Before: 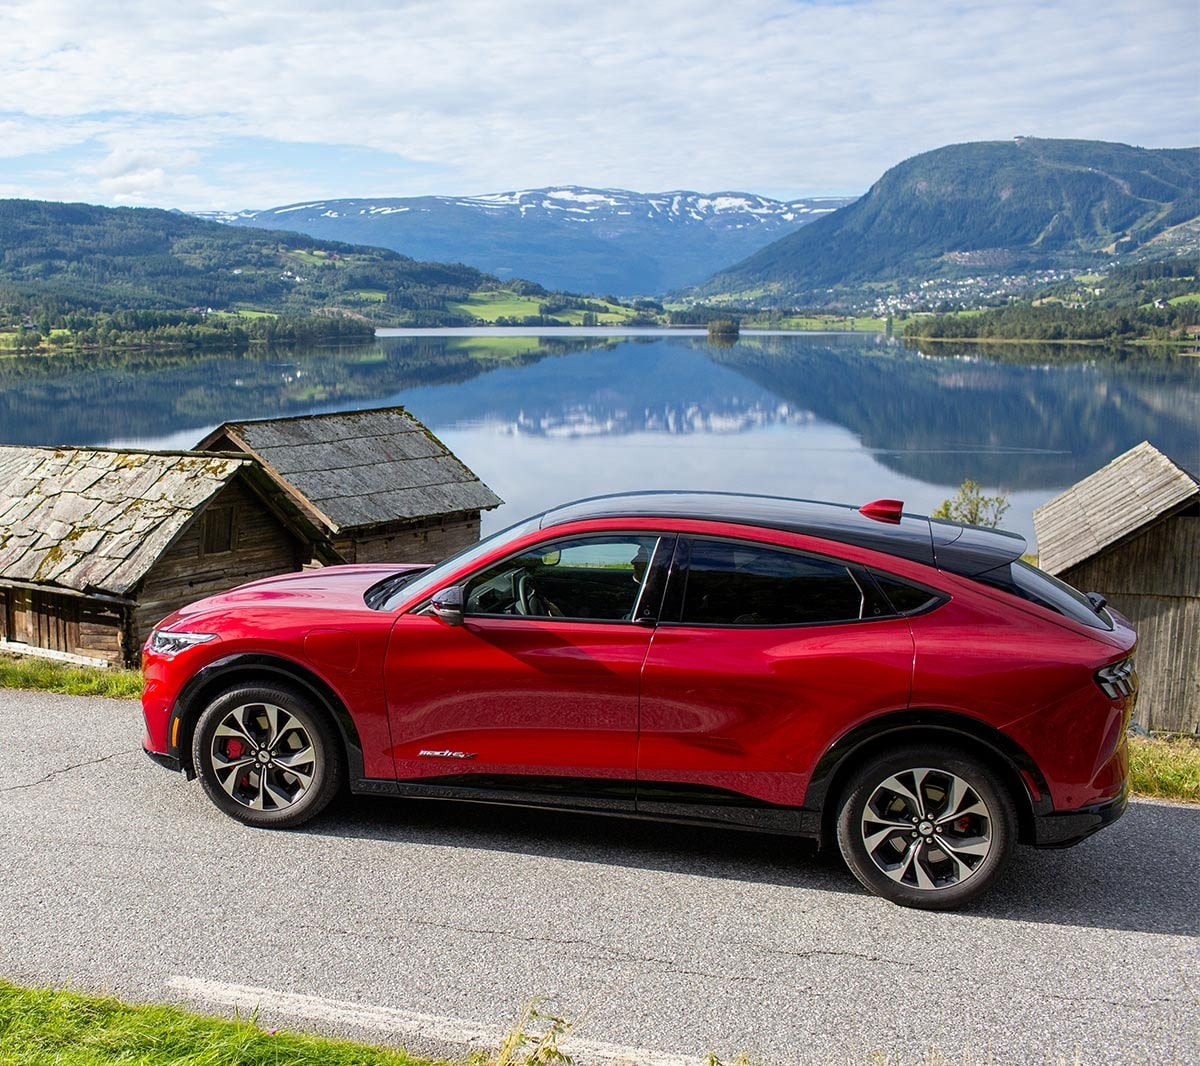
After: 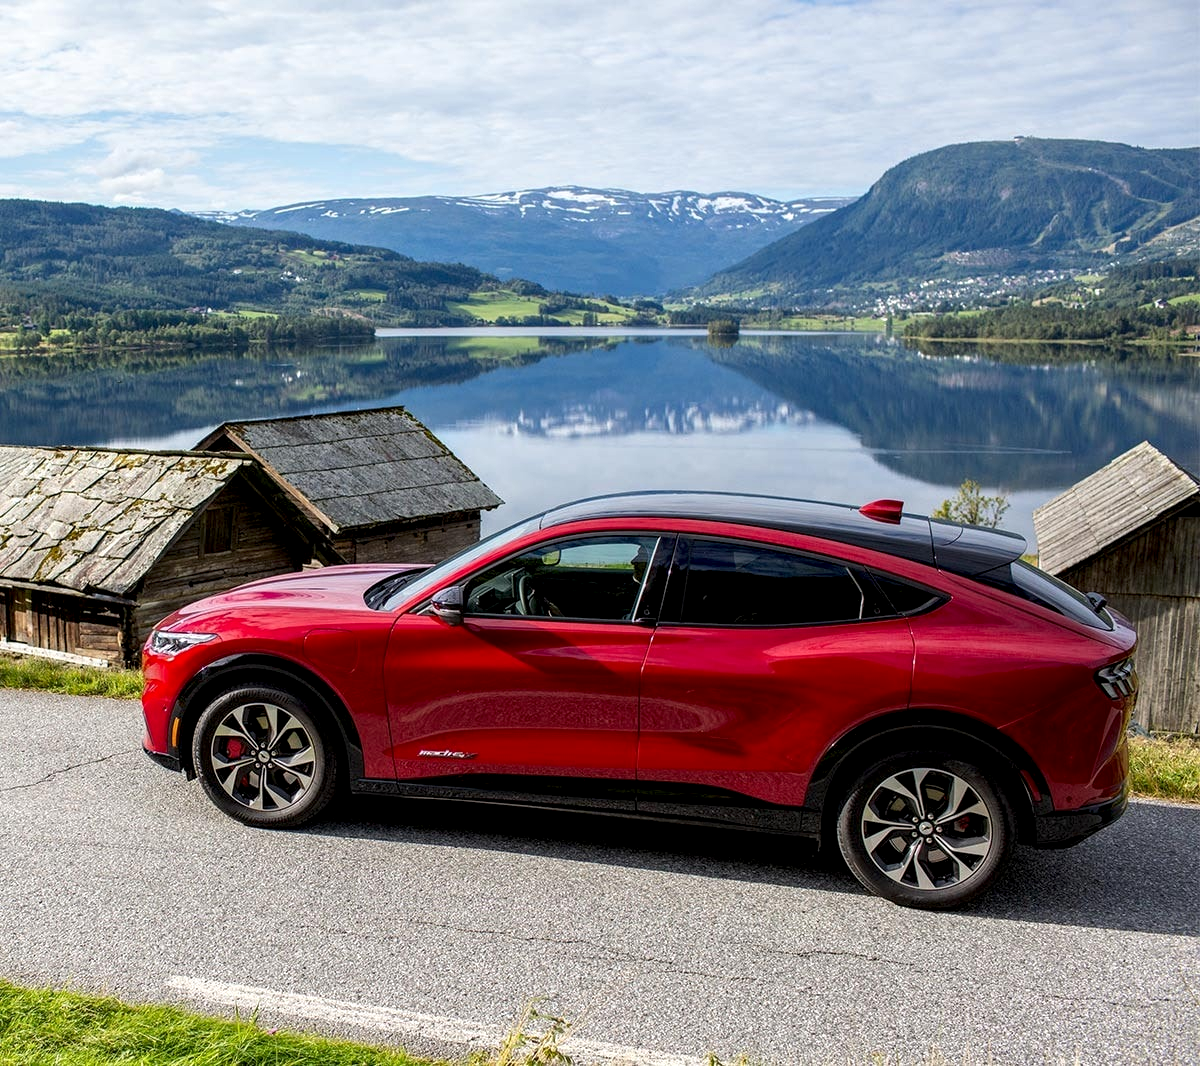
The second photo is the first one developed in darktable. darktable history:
local contrast: highlights 26%, shadows 78%, midtone range 0.748
